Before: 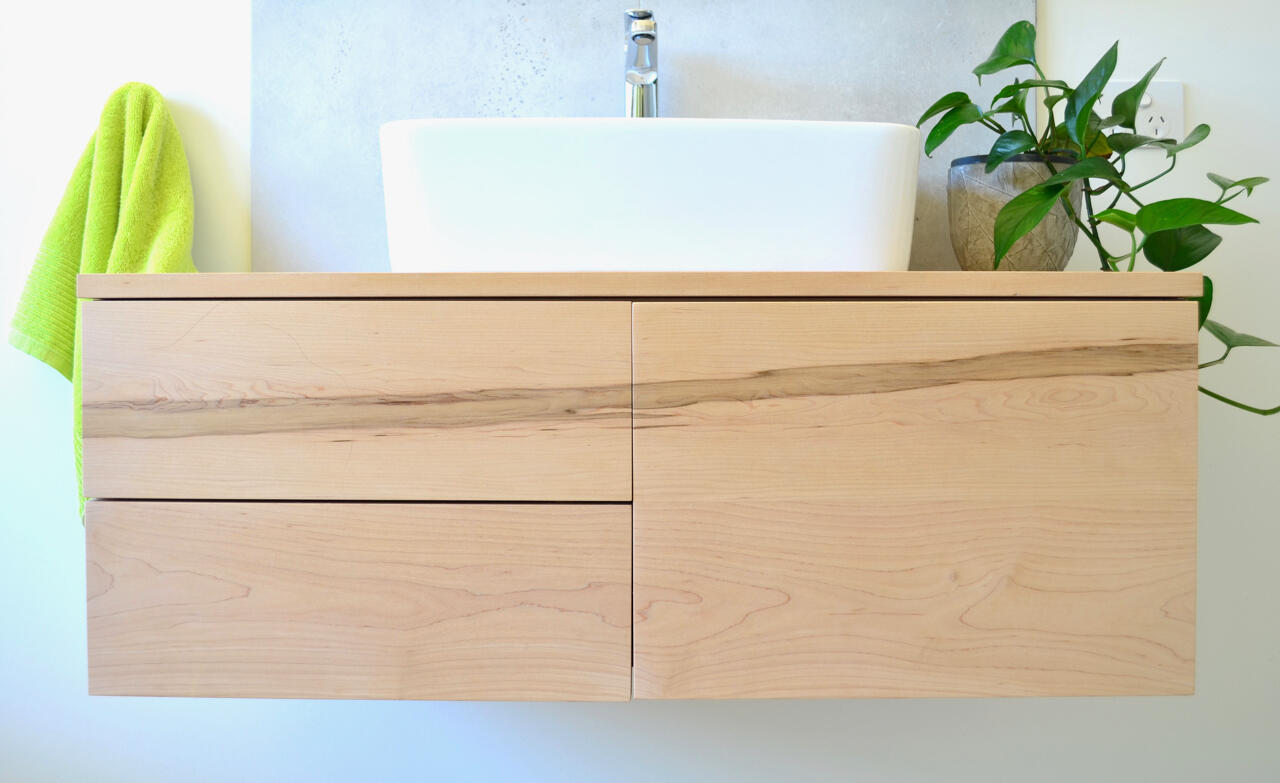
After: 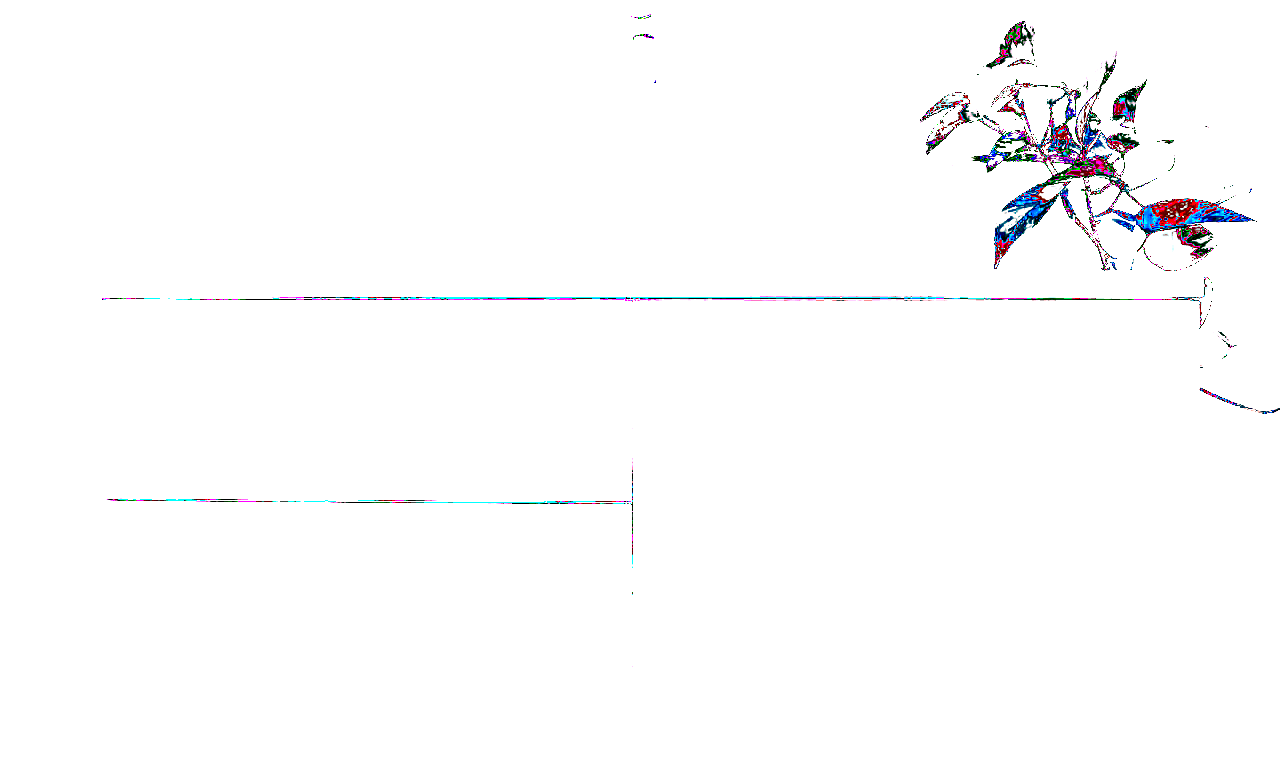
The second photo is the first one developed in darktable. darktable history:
shadows and highlights: shadows 30.63, highlights -63.22, shadows color adjustment 98%, highlights color adjustment 58.61%, soften with gaussian
exposure: black level correction 0, exposure 0.7 EV, compensate exposure bias true, compensate highlight preservation false
white balance: red 8, blue 8
